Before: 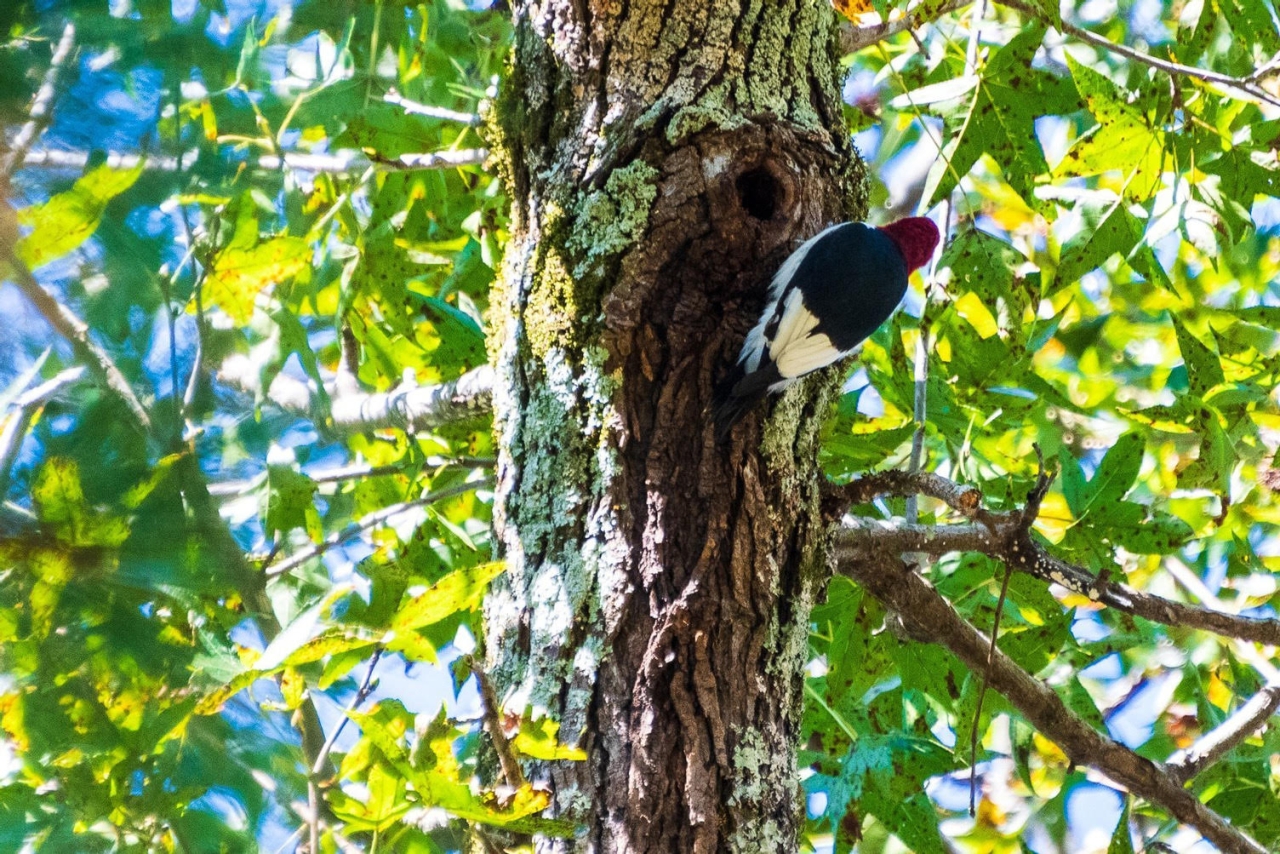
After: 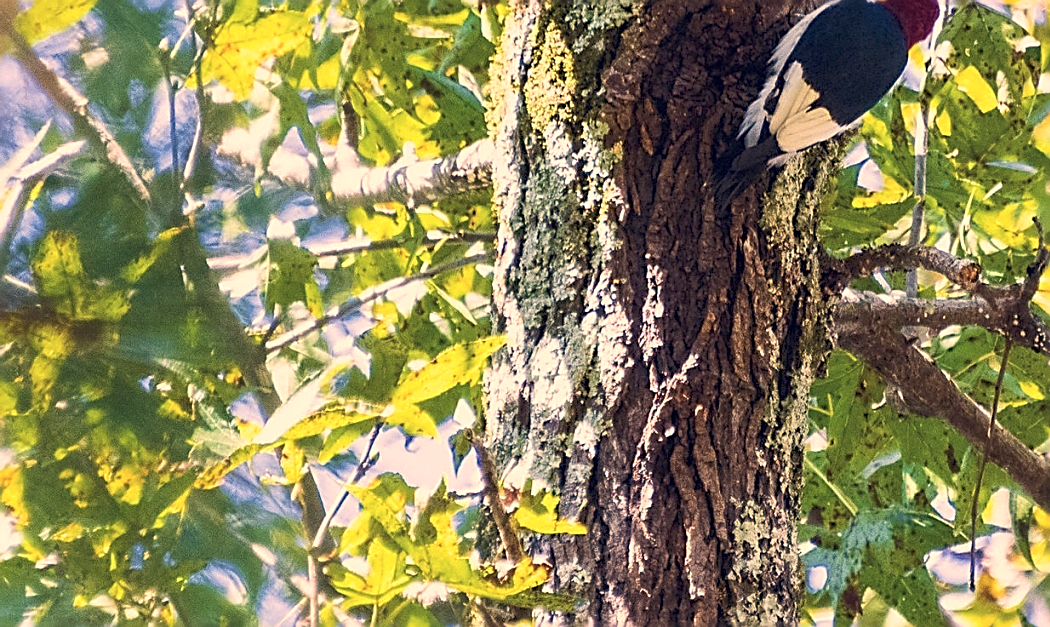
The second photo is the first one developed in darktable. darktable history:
sharpen: amount 1
crop: top 26.531%, right 17.959%
color correction: highlights a* 19.59, highlights b* 27.49, shadows a* 3.46, shadows b* -17.28, saturation 0.73
rgb curve: curves: ch0 [(0, 0) (0.093, 0.159) (0.241, 0.265) (0.414, 0.42) (1, 1)], compensate middle gray true, preserve colors basic power
